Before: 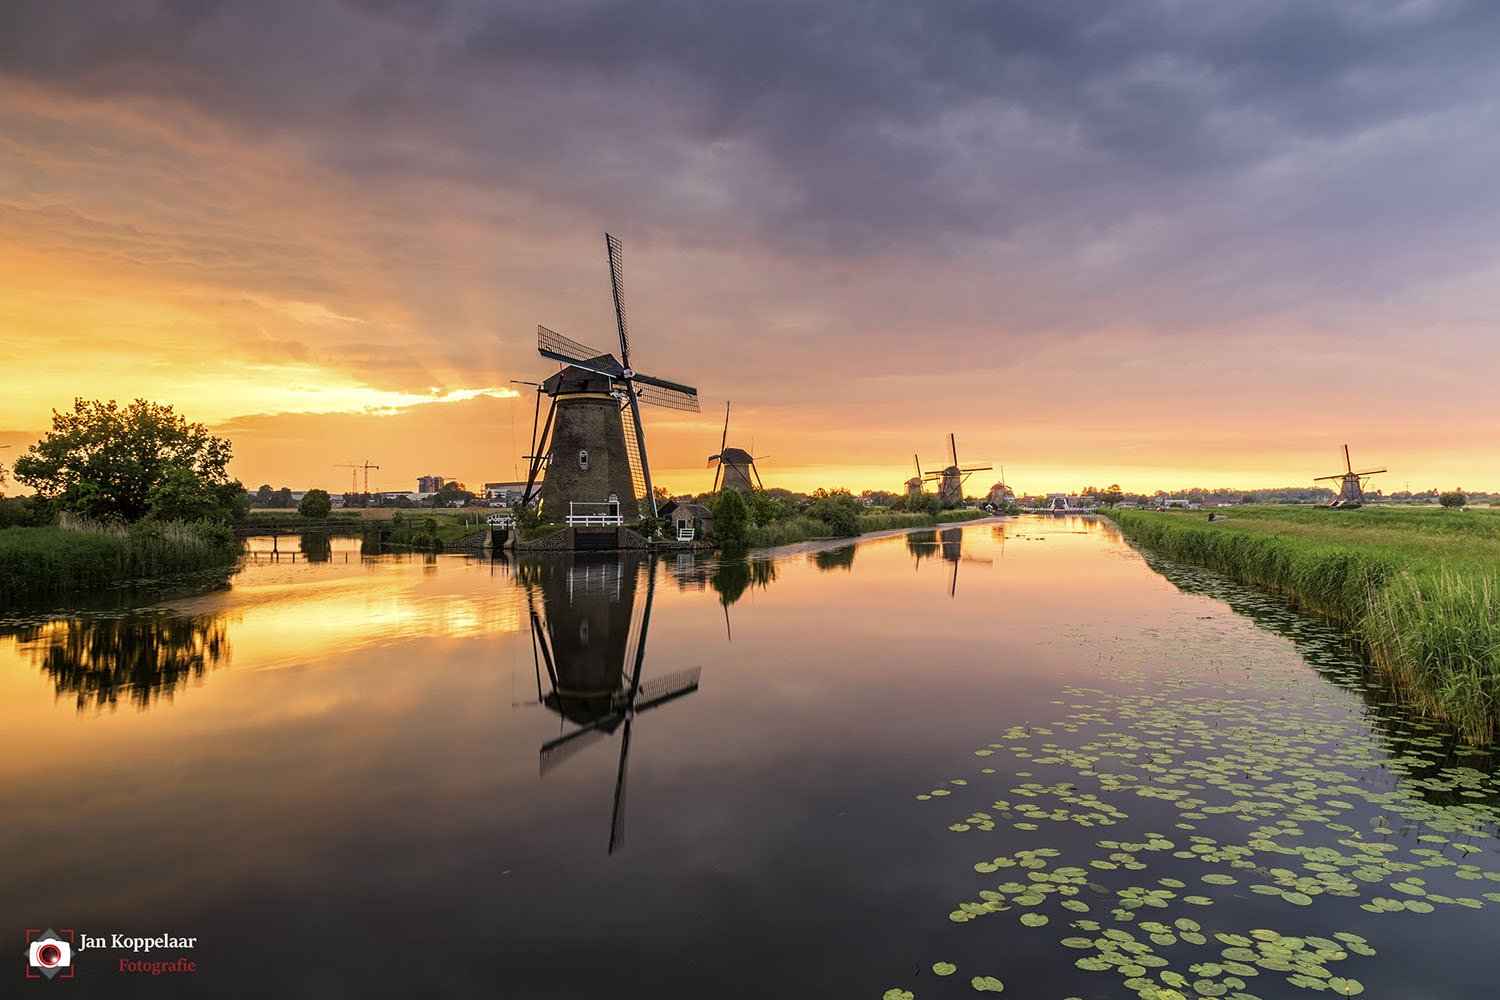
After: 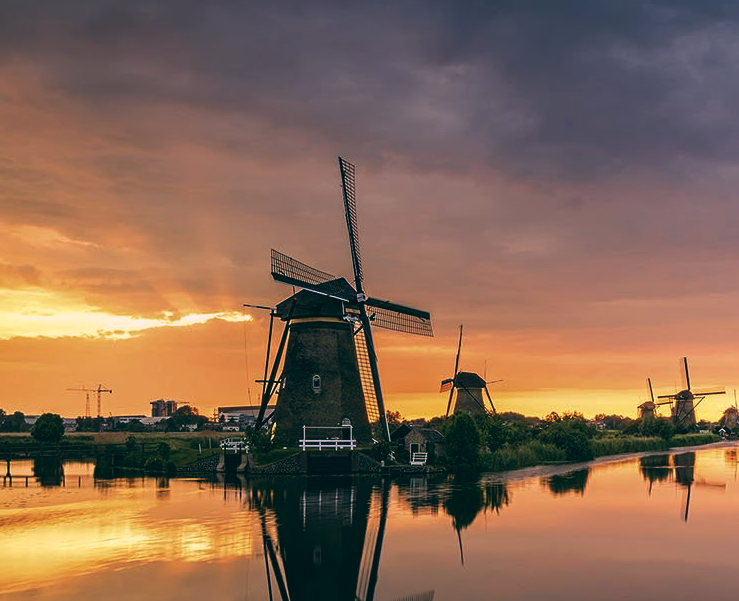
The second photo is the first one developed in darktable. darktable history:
exposure: black level correction 0.002, compensate highlight preservation false
color balance: lift [1.016, 0.983, 1, 1.017], gamma [0.78, 1.018, 1.043, 0.957], gain [0.786, 1.063, 0.937, 1.017], input saturation 118.26%, contrast 13.43%, contrast fulcrum 21.62%, output saturation 82.76%
crop: left 17.835%, top 7.675%, right 32.881%, bottom 32.213%
